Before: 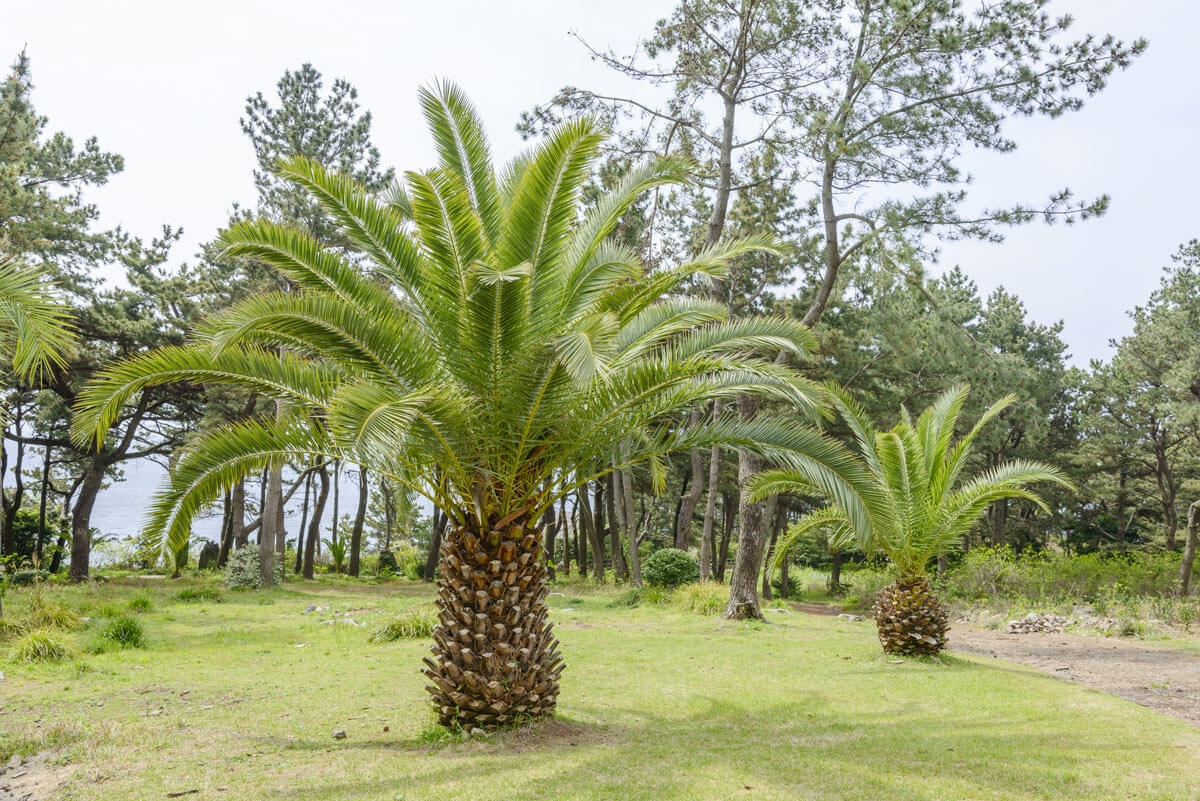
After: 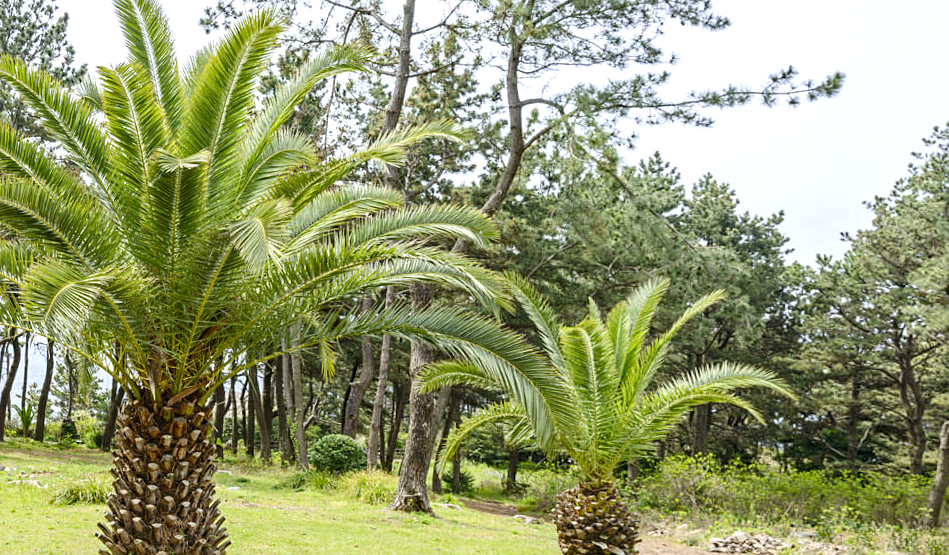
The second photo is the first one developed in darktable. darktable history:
crop: left 19.159%, top 9.58%, bottom 9.58%
rotate and perspective: rotation 1.69°, lens shift (vertical) -0.023, lens shift (horizontal) -0.291, crop left 0.025, crop right 0.988, crop top 0.092, crop bottom 0.842
tone equalizer: -8 EV -0.417 EV, -7 EV -0.389 EV, -6 EV -0.333 EV, -5 EV -0.222 EV, -3 EV 0.222 EV, -2 EV 0.333 EV, -1 EV 0.389 EV, +0 EV 0.417 EV, edges refinement/feathering 500, mask exposure compensation -1.57 EV, preserve details no
sharpen: amount 0.2
haze removal: strength 0.29, distance 0.25, compatibility mode true, adaptive false
